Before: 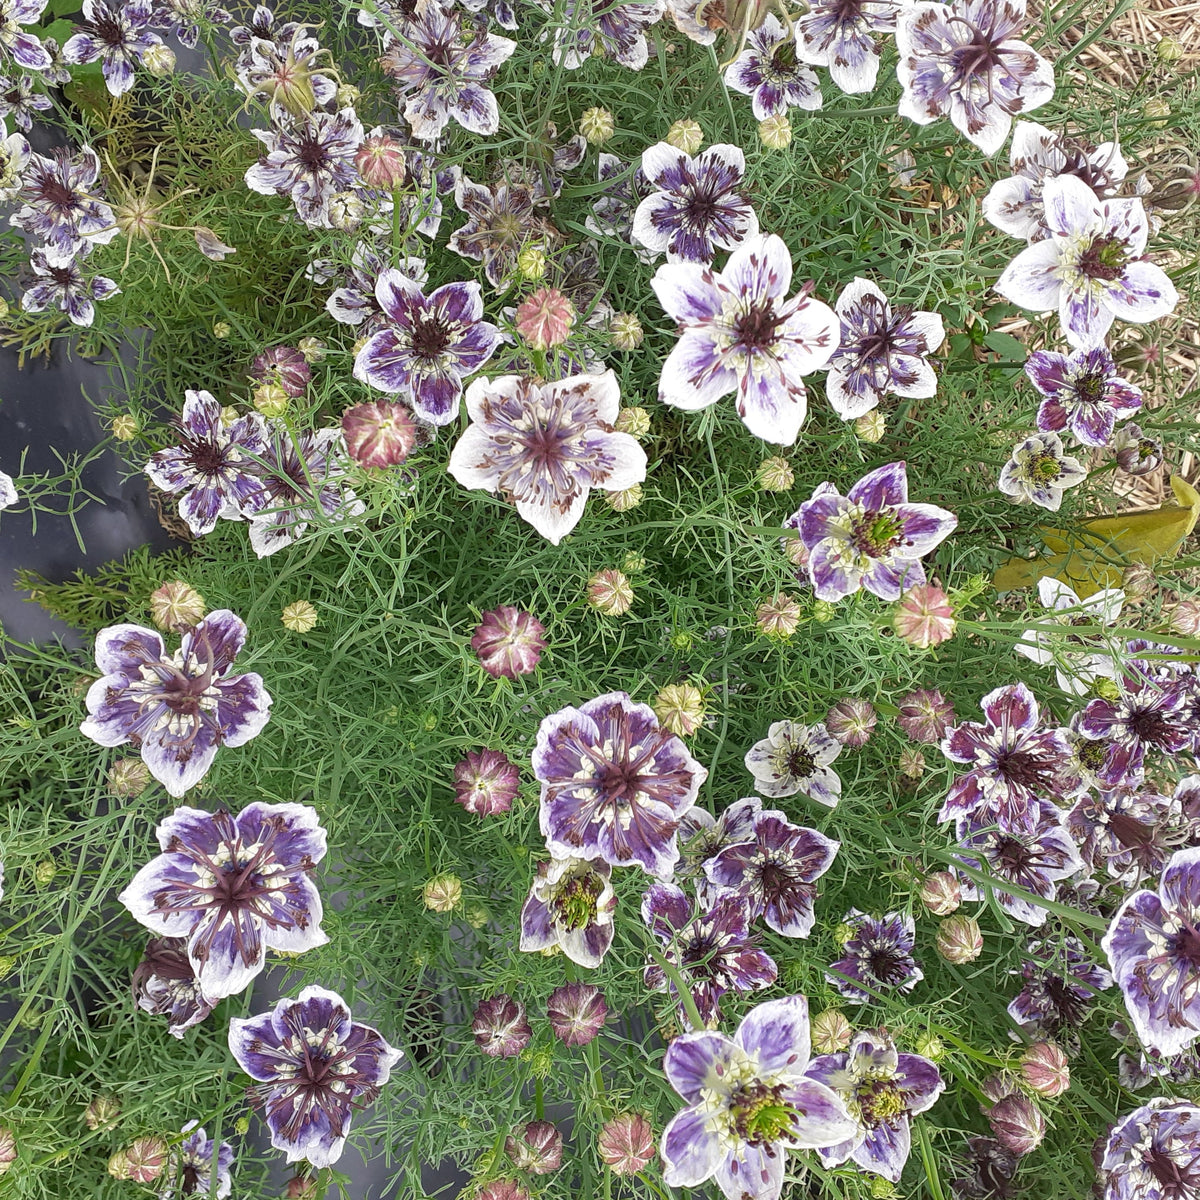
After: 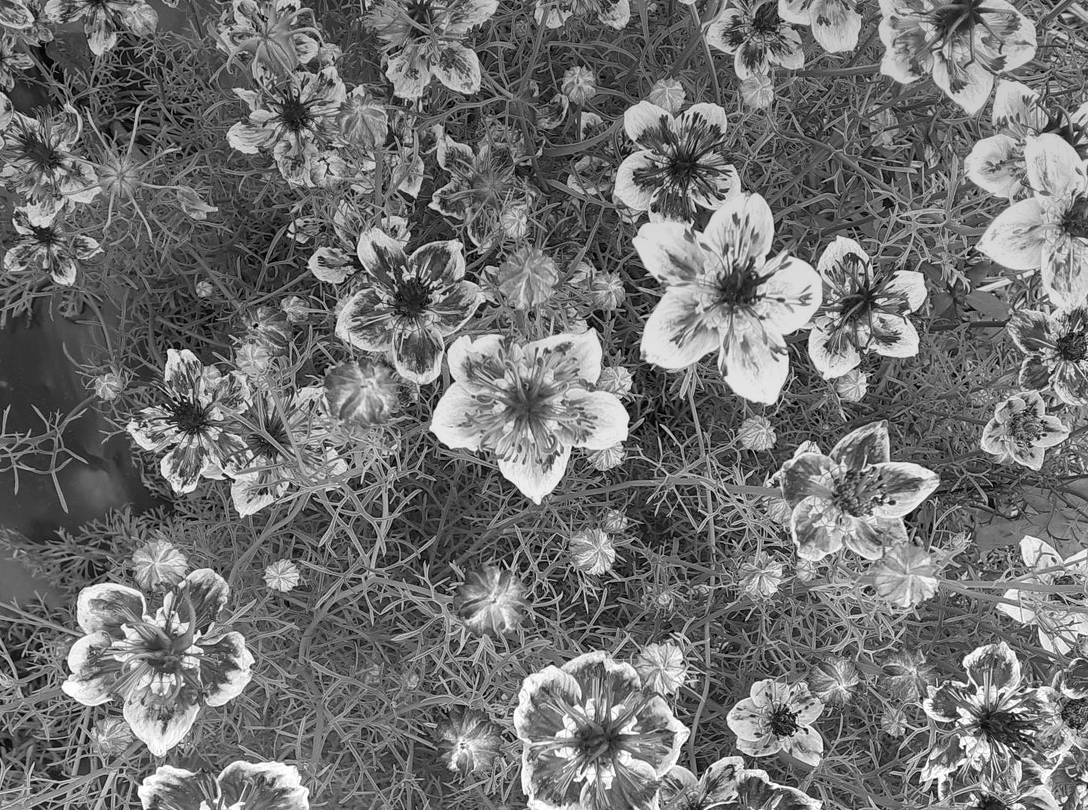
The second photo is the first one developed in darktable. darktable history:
monochrome: on, module defaults
crop: left 1.509%, top 3.452%, right 7.696%, bottom 28.452%
graduated density: hue 238.83°, saturation 50%
white balance: red 0.948, green 1.02, blue 1.176
color zones: curves: ch0 [(0, 0.558) (0.143, 0.559) (0.286, 0.529) (0.429, 0.505) (0.571, 0.5) (0.714, 0.5) (0.857, 0.5) (1, 0.558)]; ch1 [(0, 0.469) (0.01, 0.469) (0.12, 0.446) (0.248, 0.469) (0.5, 0.5) (0.748, 0.5) (0.99, 0.469) (1, 0.469)]
shadows and highlights: shadows 20.91, highlights -35.45, soften with gaussian
